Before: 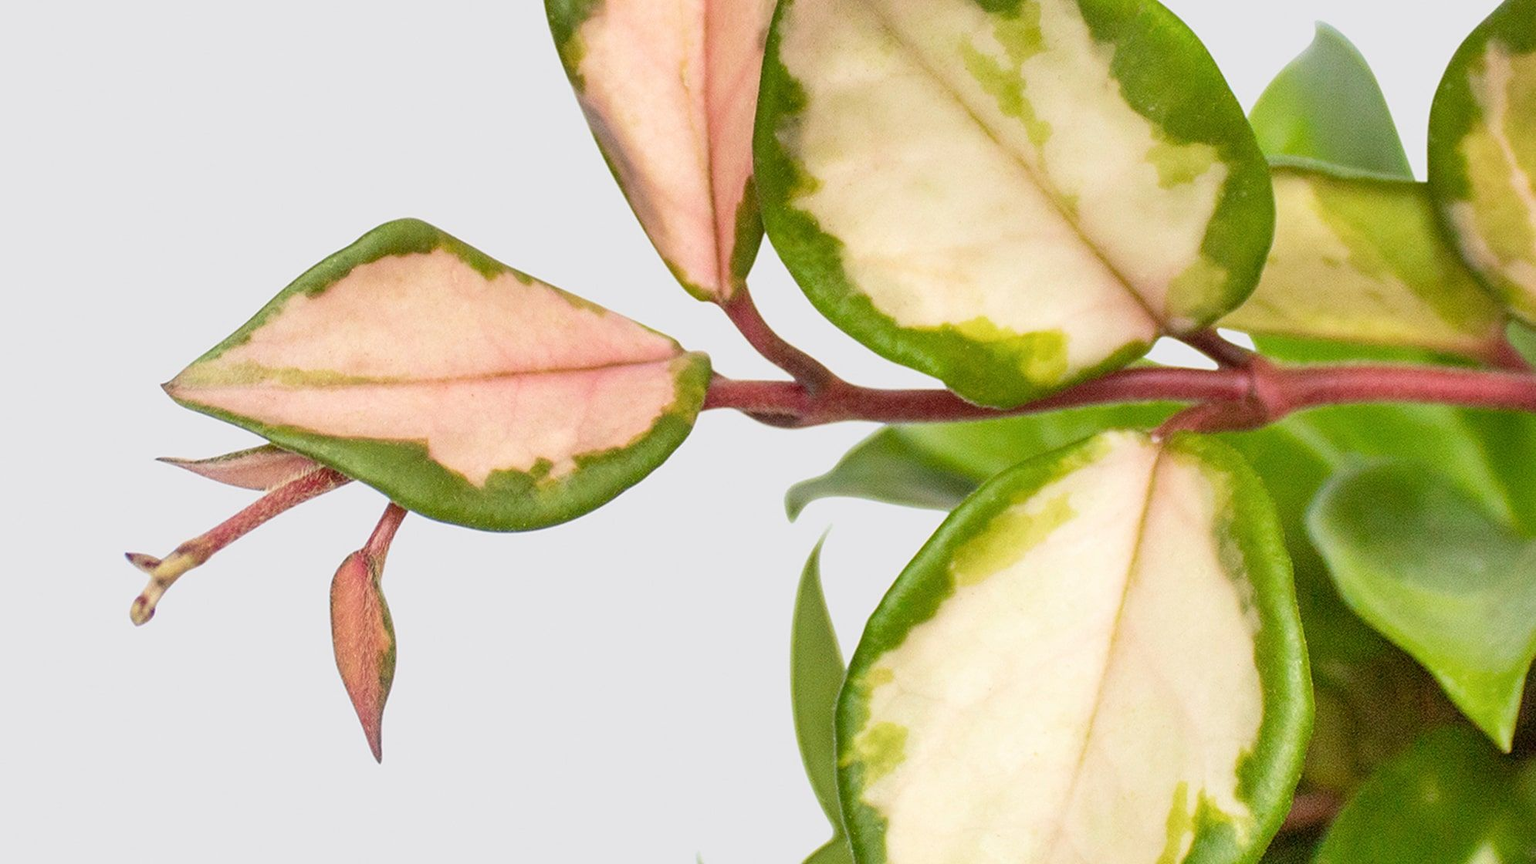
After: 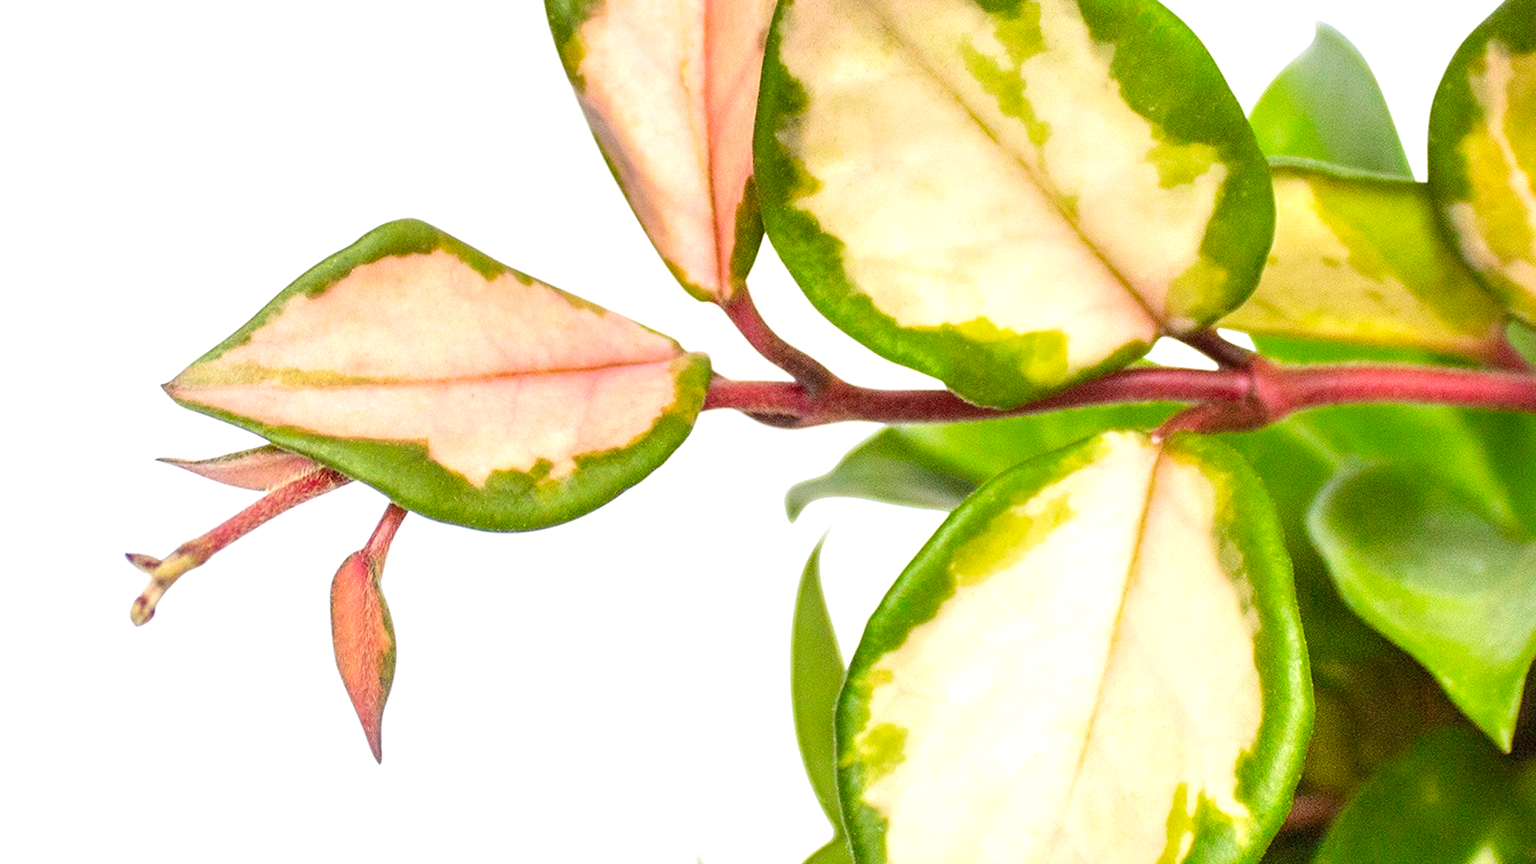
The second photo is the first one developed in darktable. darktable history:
tone equalizer: -8 EV 0.001 EV, -7 EV -0.002 EV, -6 EV 0.002 EV, -5 EV -0.03 EV, -4 EV -0.116 EV, -3 EV -0.169 EV, -2 EV 0.24 EV, -1 EV 0.702 EV, +0 EV 0.493 EV
vibrance: vibrance 100%
